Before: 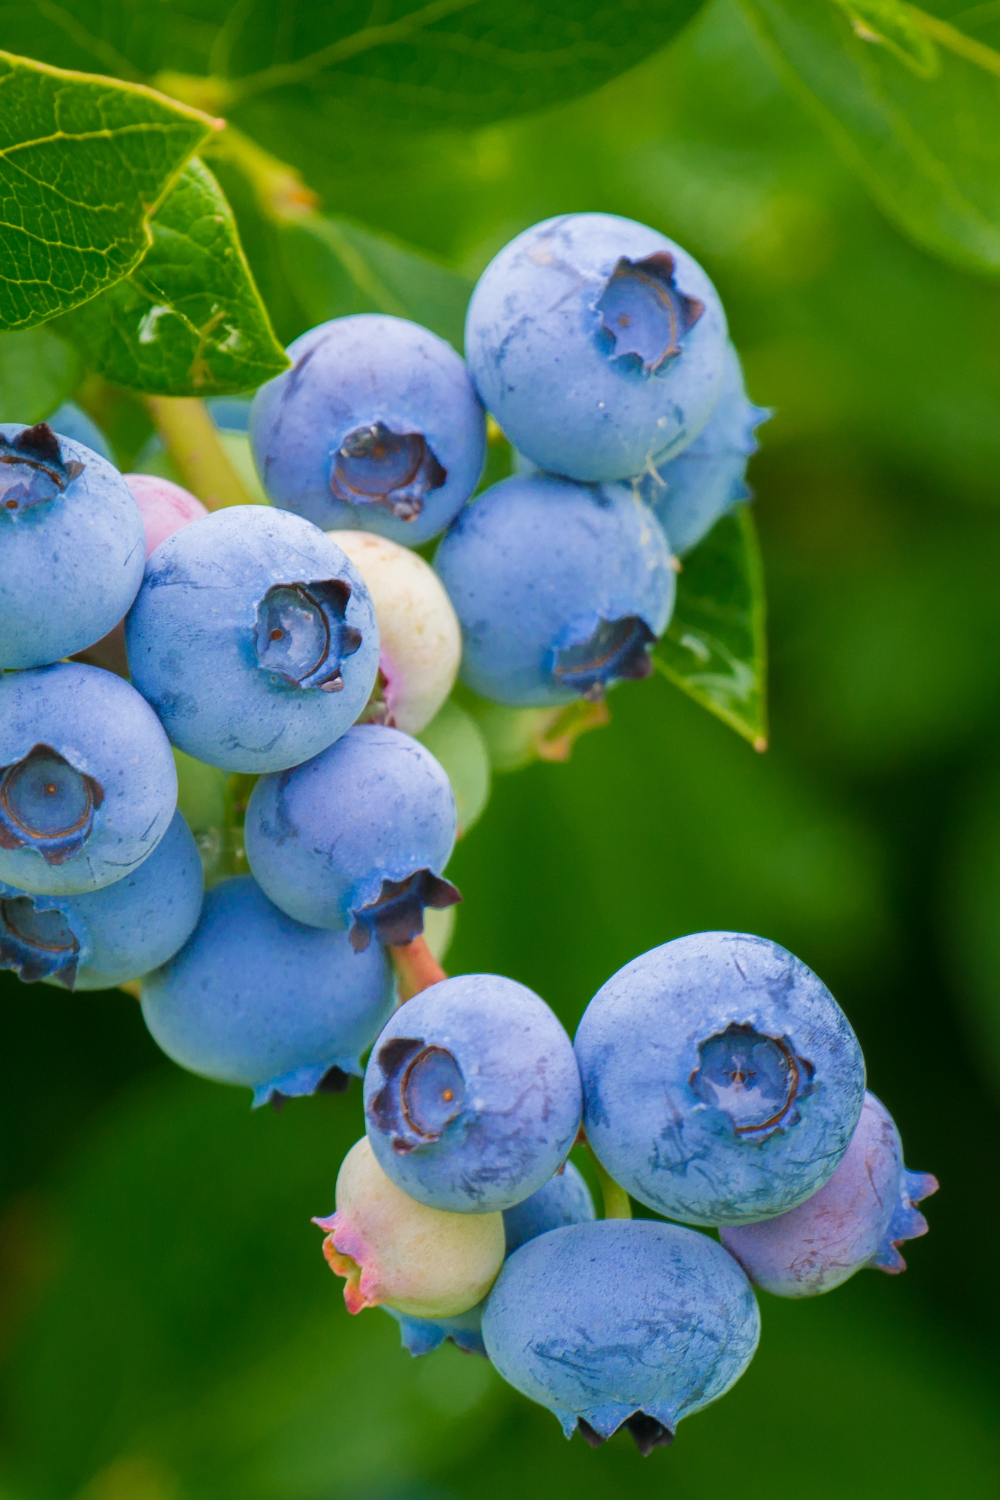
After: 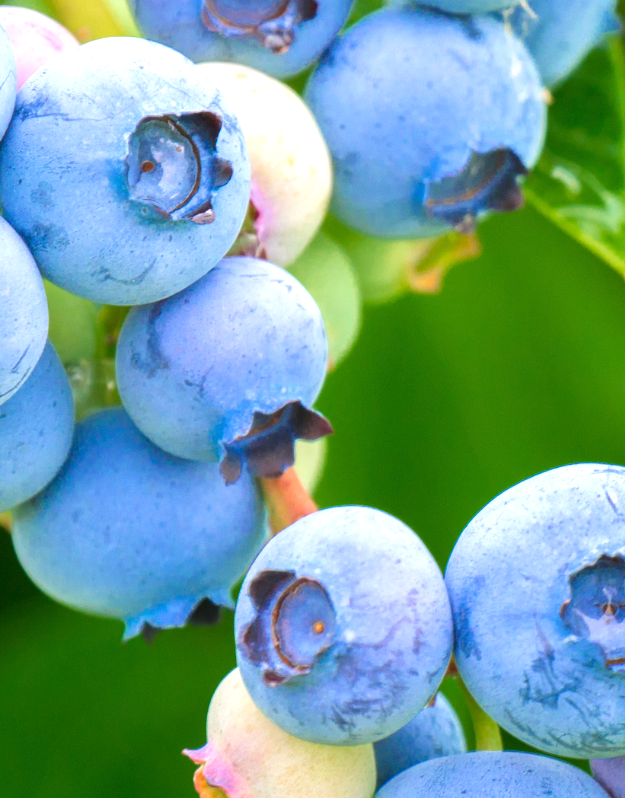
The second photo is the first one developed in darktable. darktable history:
crop: left 12.957%, top 31.214%, right 24.542%, bottom 15.572%
exposure: exposure 0.784 EV, compensate exposure bias true, compensate highlight preservation false
